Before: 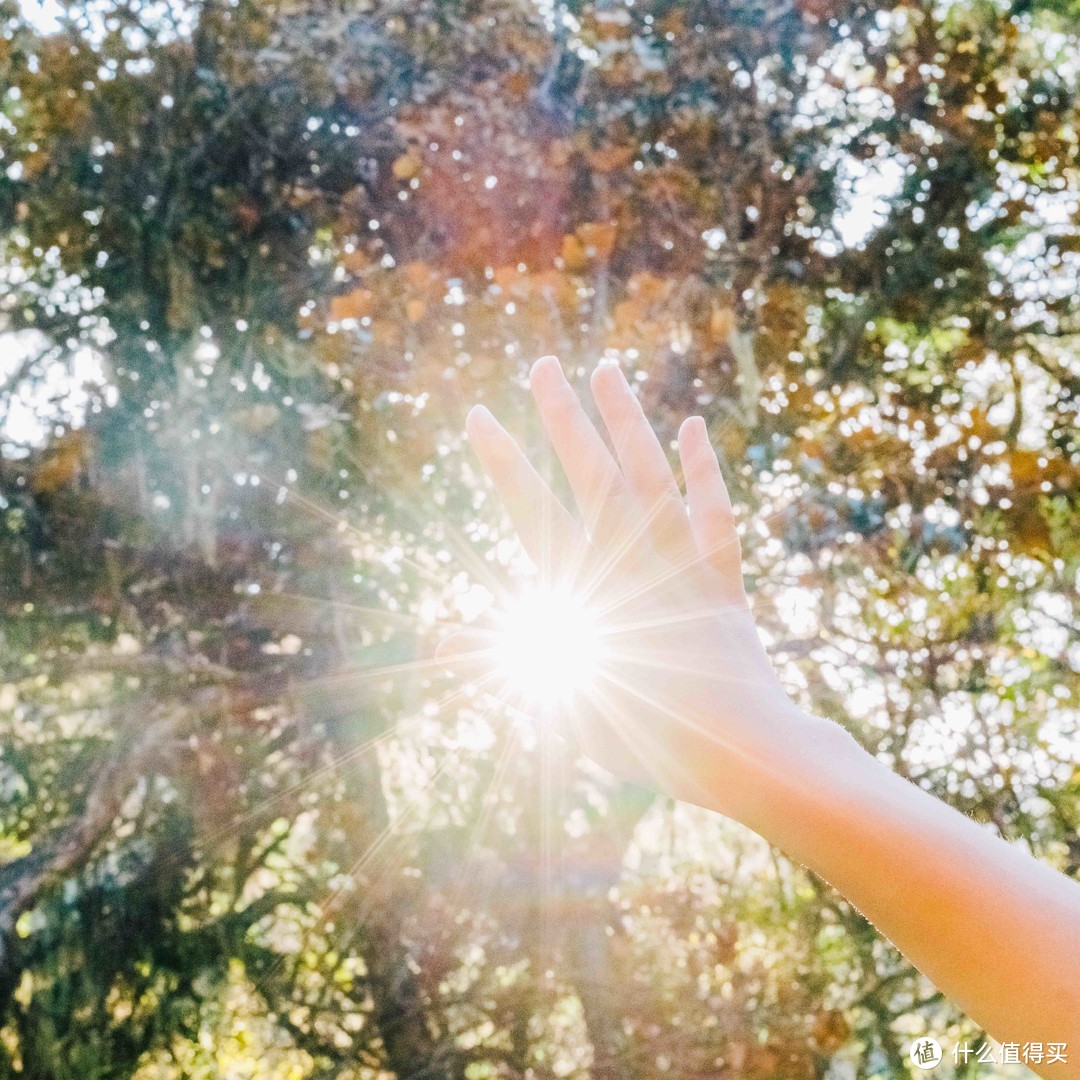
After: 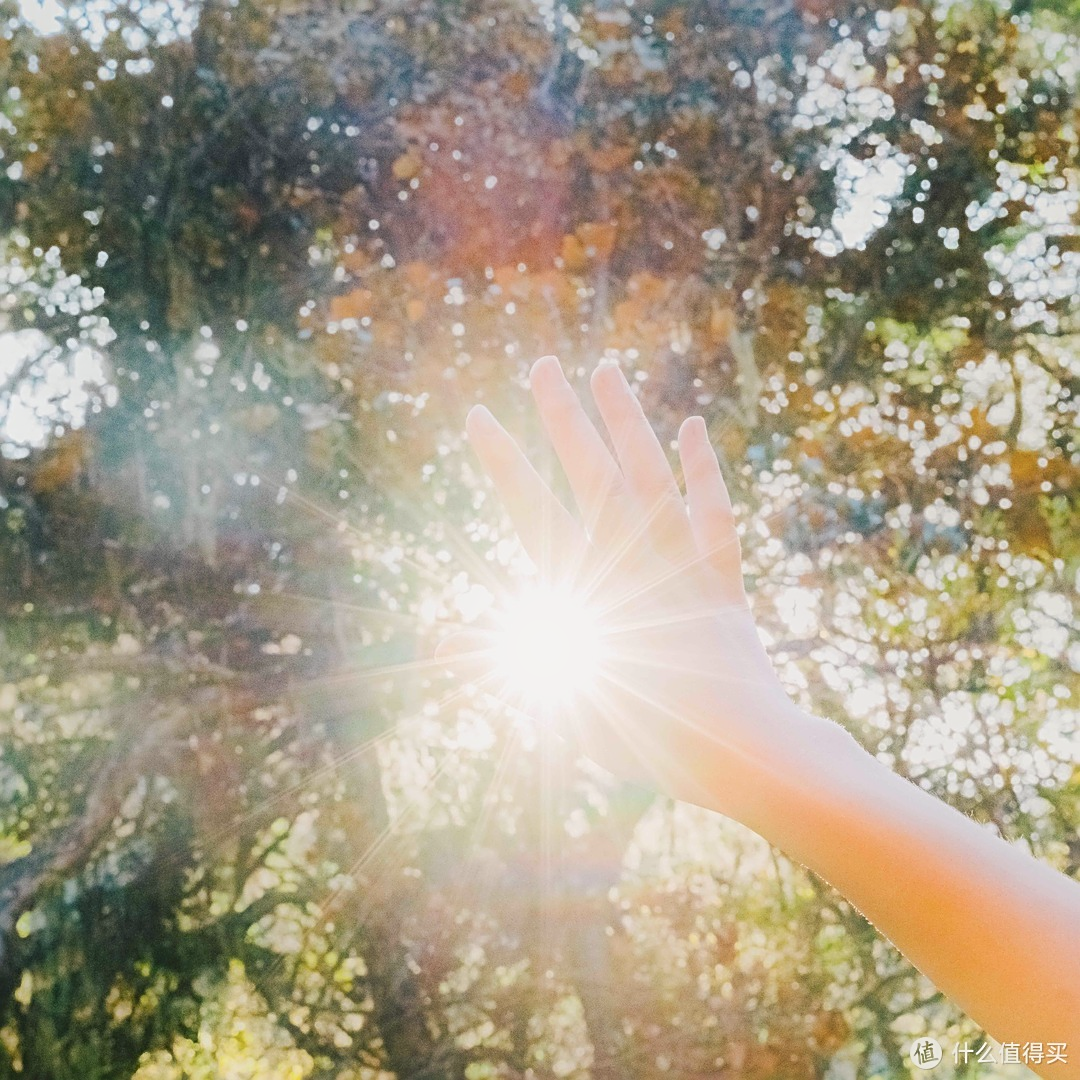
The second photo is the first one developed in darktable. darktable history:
sharpen: radius 2.773
contrast equalizer: y [[0.6 ×6], [0.55 ×6], [0 ×6], [0 ×6], [0 ×6]], mix -0.994
